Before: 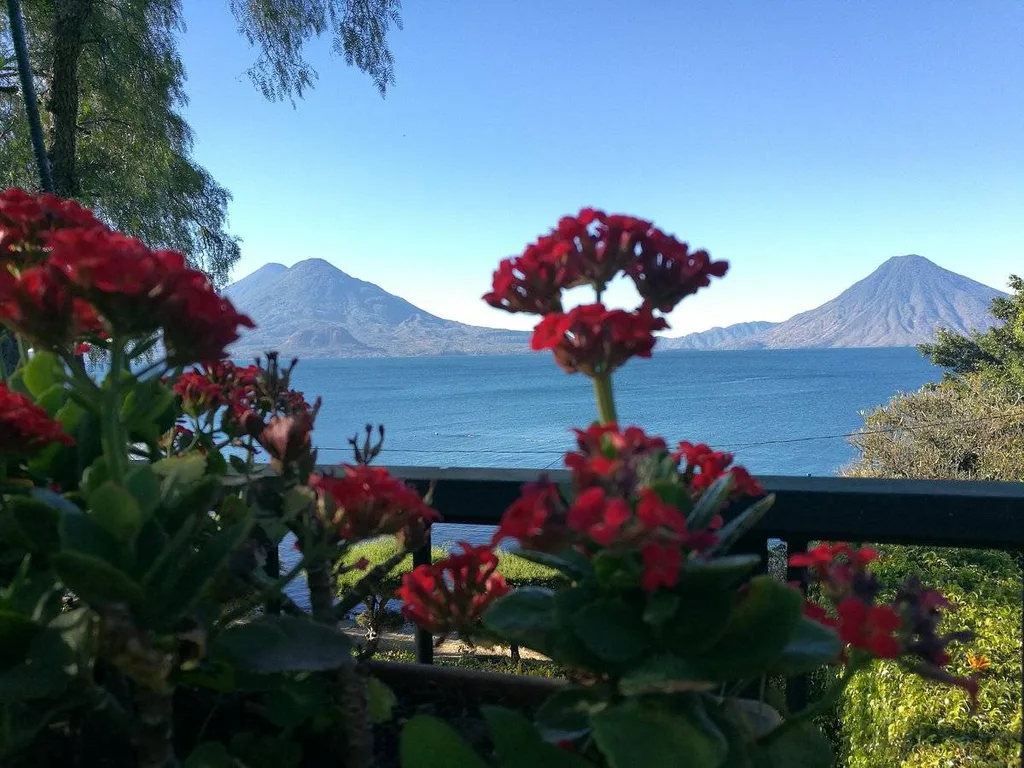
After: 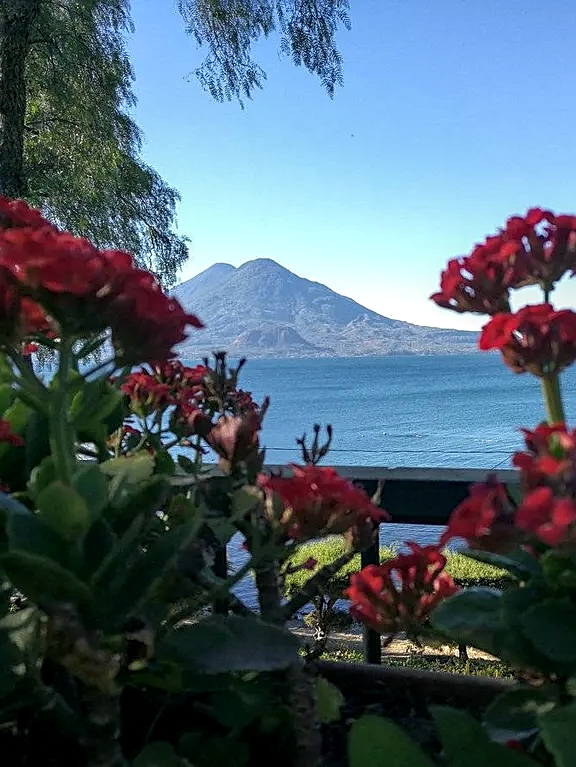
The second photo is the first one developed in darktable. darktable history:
local contrast: detail 130%
sharpen: on, module defaults
crop: left 5.114%, right 38.589%
